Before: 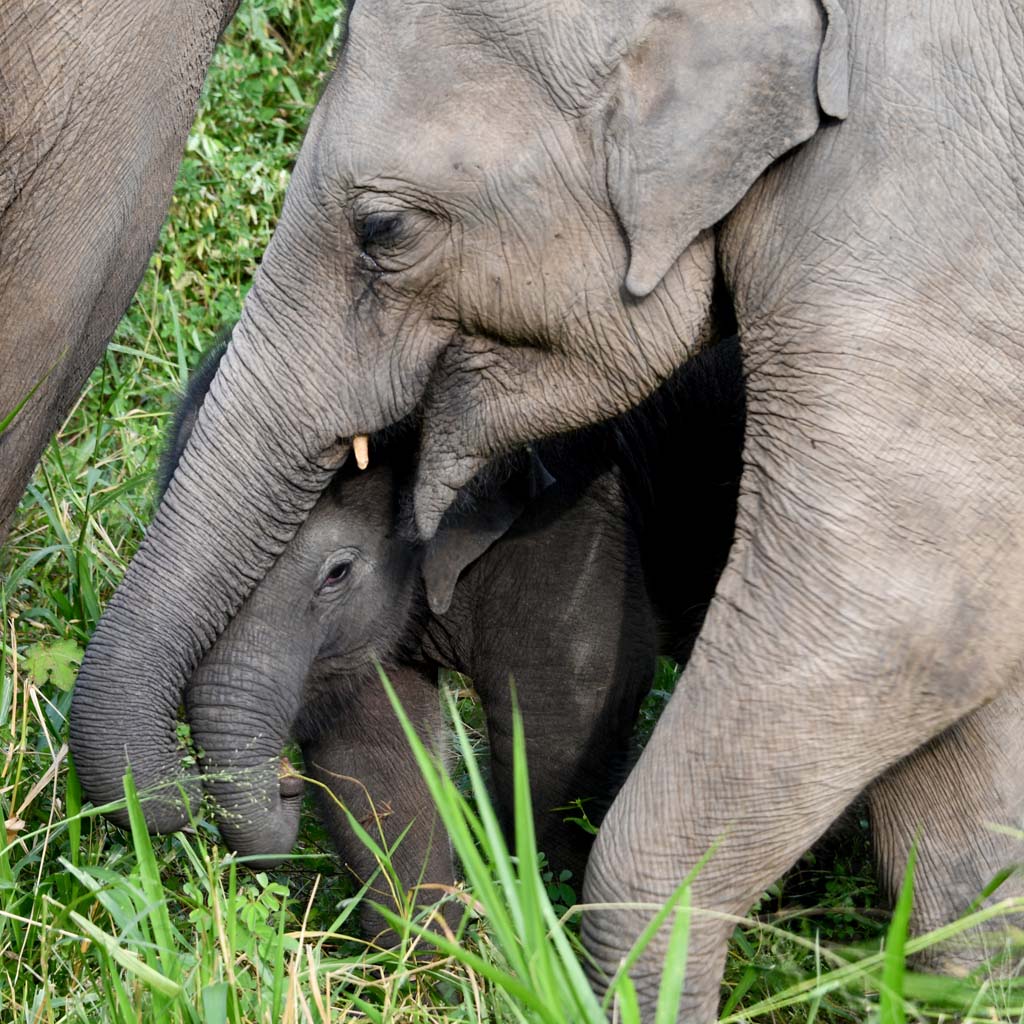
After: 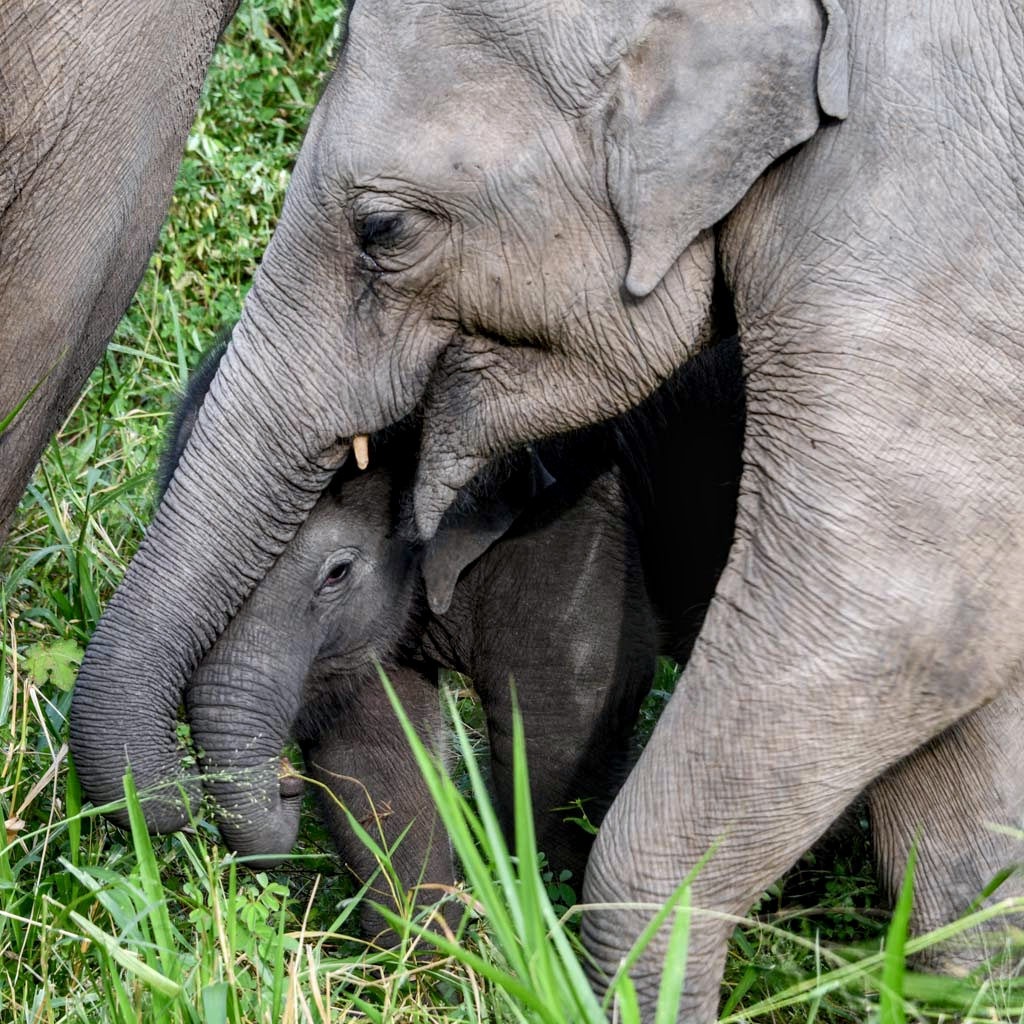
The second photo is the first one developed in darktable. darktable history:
local contrast: on, module defaults
white balance: red 0.983, blue 1.036
